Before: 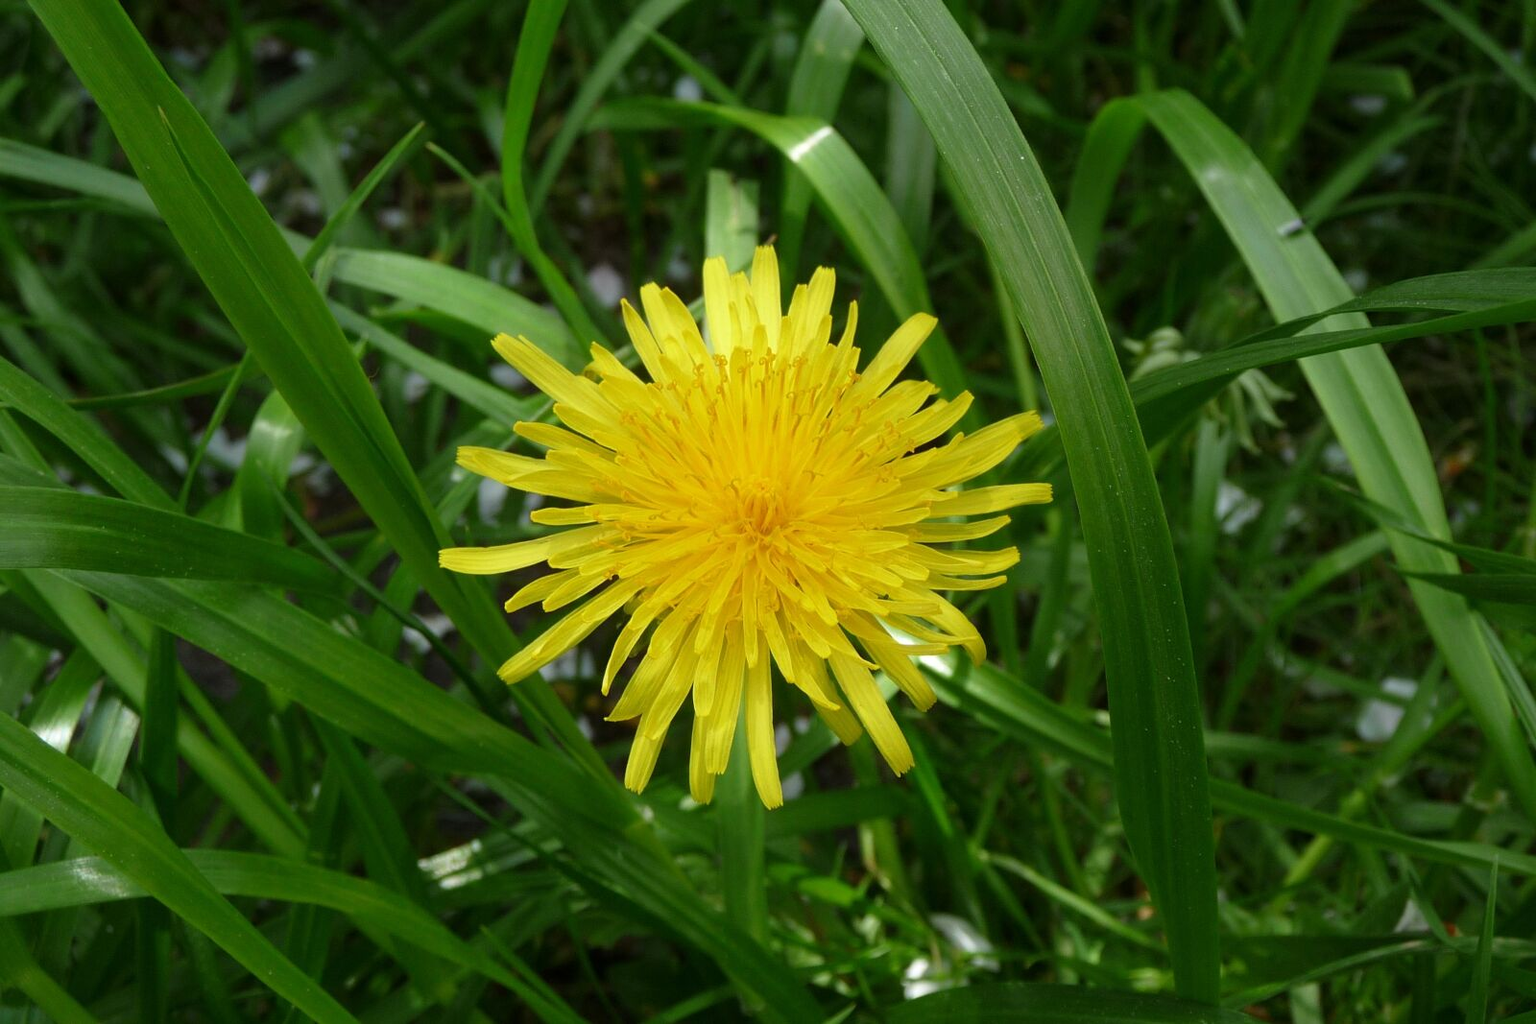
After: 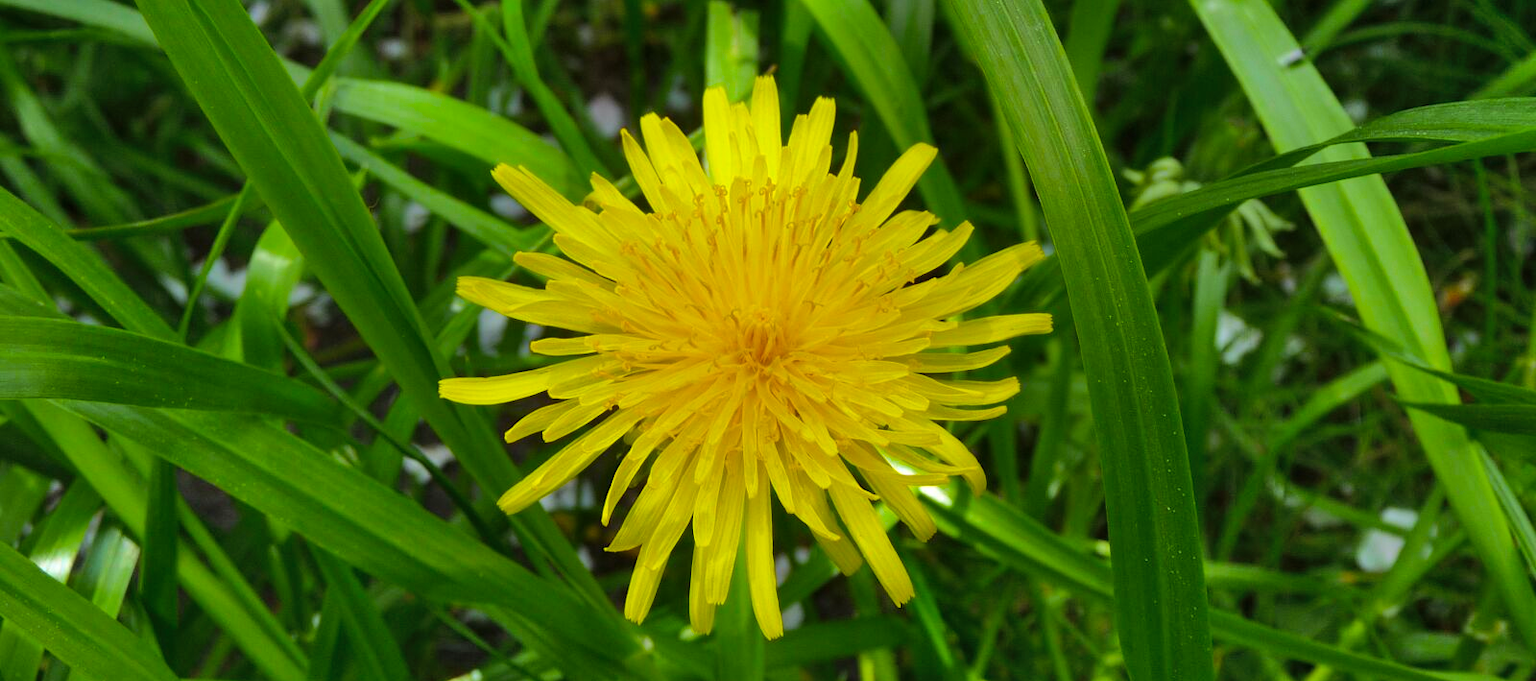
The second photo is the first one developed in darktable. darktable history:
crop: top 16.656%, bottom 16.731%
color balance rgb: perceptual saturation grading › global saturation 61.765%, perceptual saturation grading › highlights 19.544%, perceptual saturation grading › shadows -49.996%
shadows and highlights: shadows 61.21, highlights -60.42, soften with gaussian
